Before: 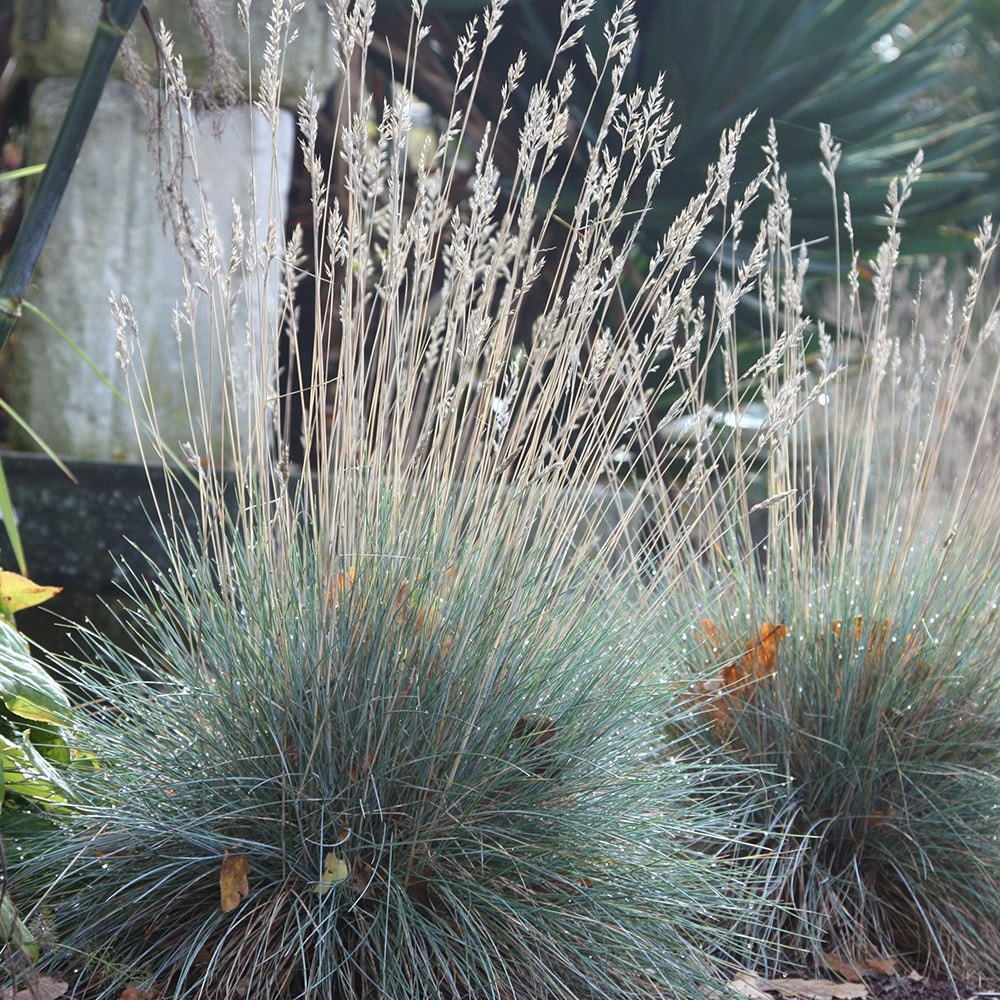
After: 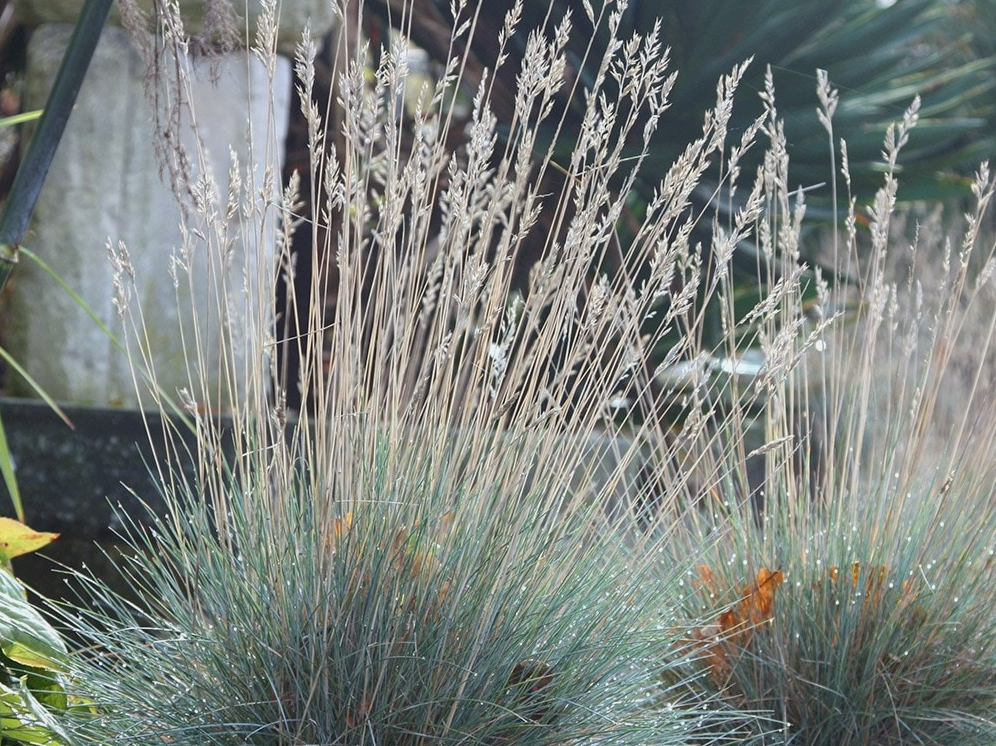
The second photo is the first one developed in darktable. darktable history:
crop: left 0.307%, top 5.485%, bottom 19.894%
shadows and highlights: shadows 25.42, white point adjustment -3.05, highlights -30.02
